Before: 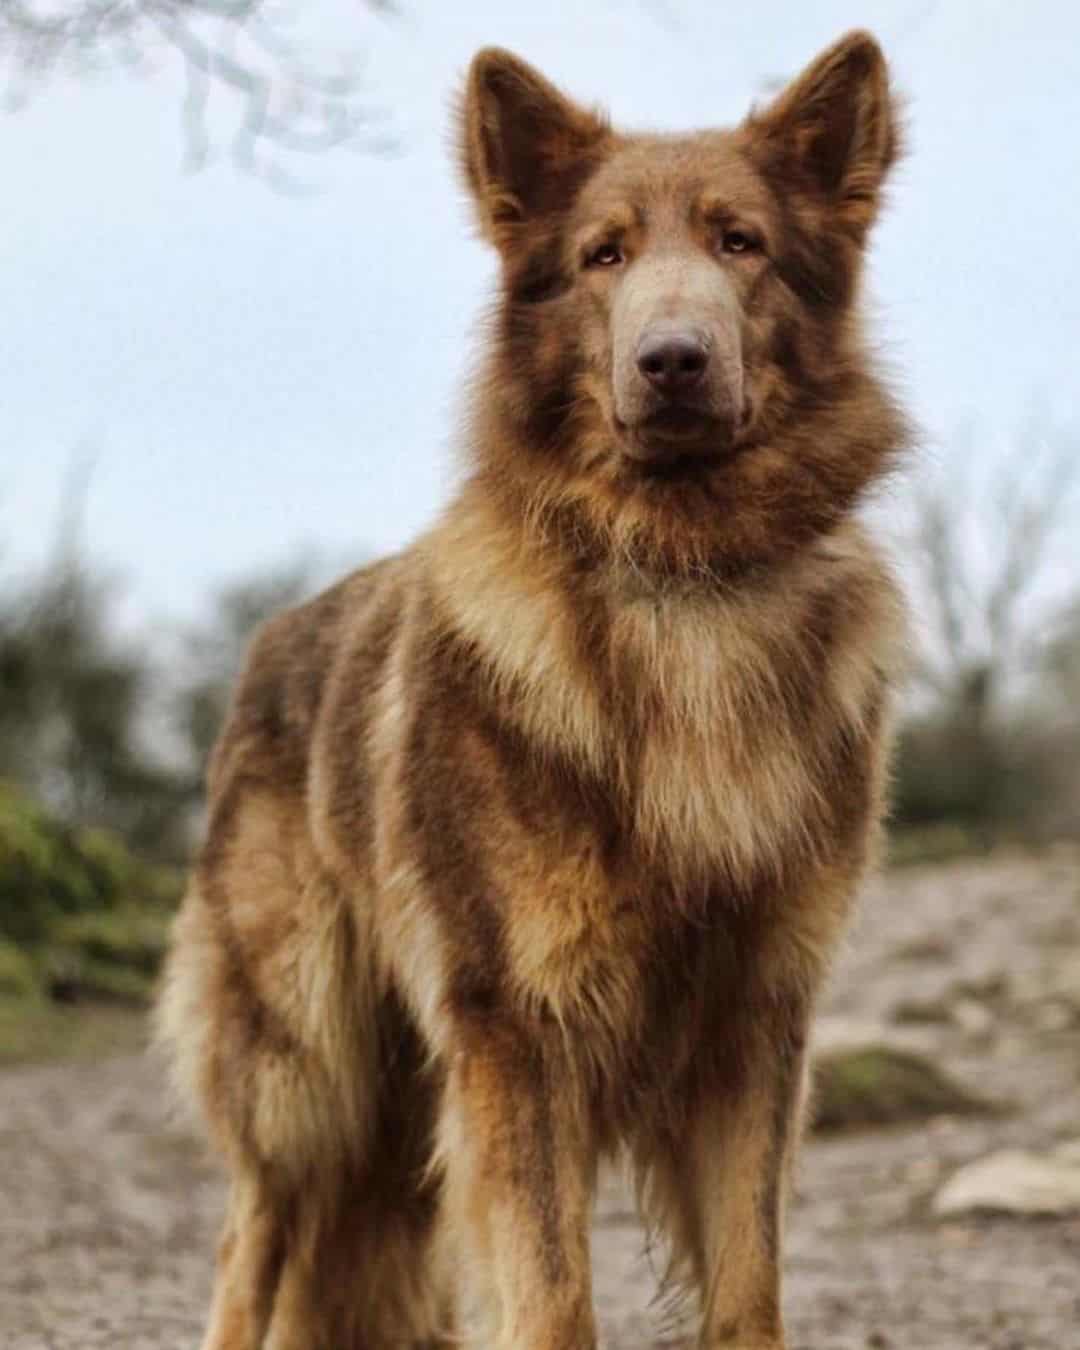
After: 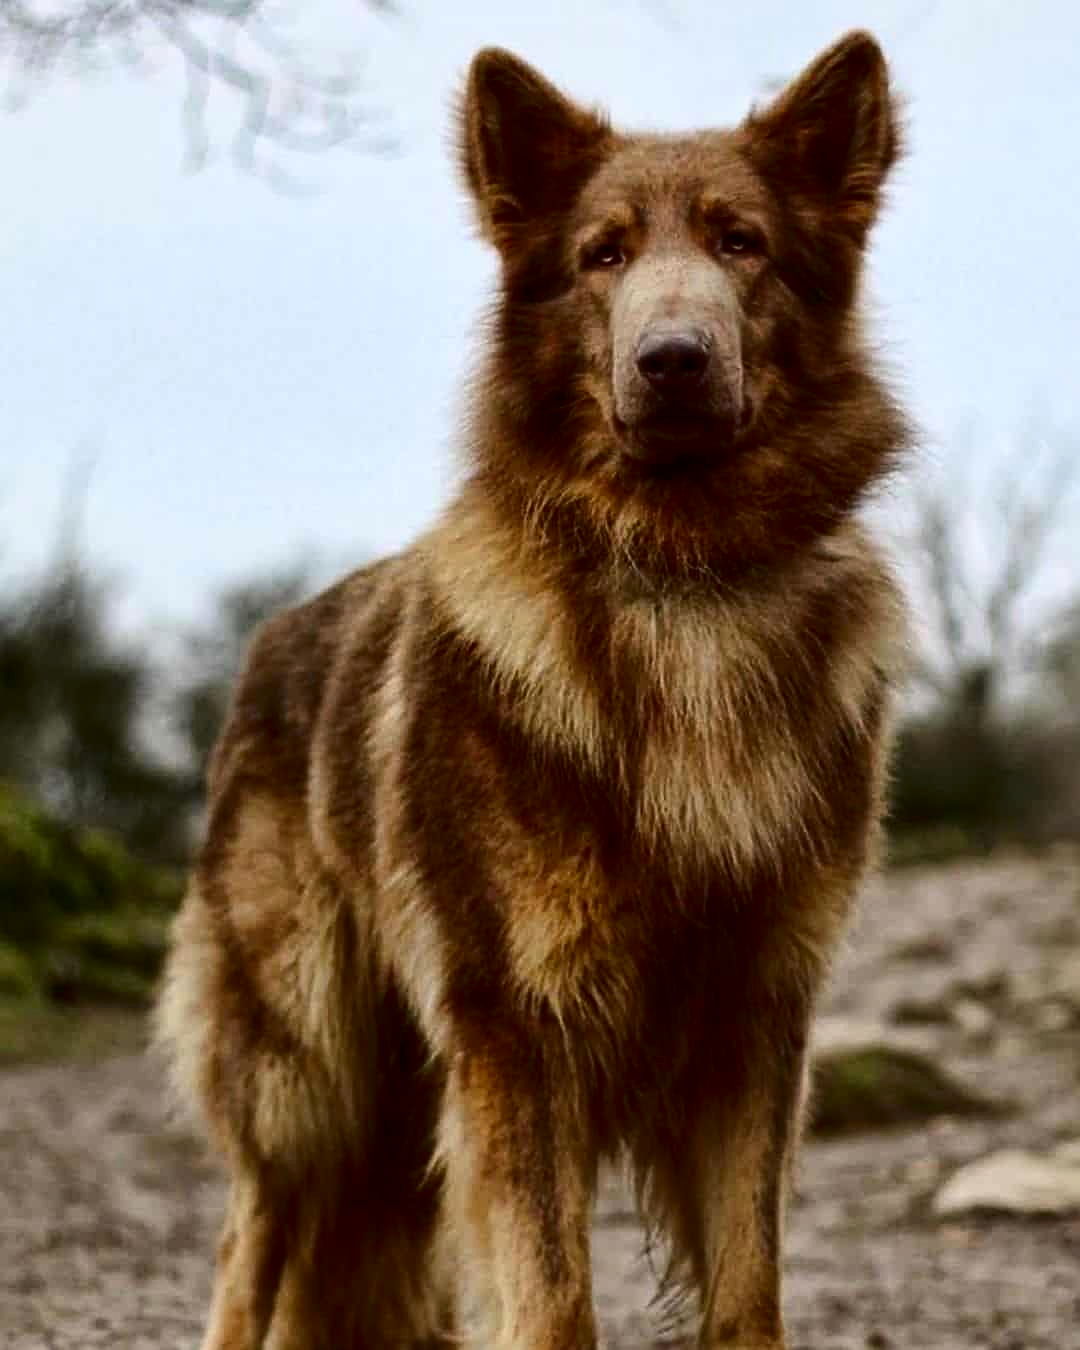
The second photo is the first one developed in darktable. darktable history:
contrast brightness saturation: contrast 0.191, brightness -0.22, saturation 0.105
sharpen: on, module defaults
